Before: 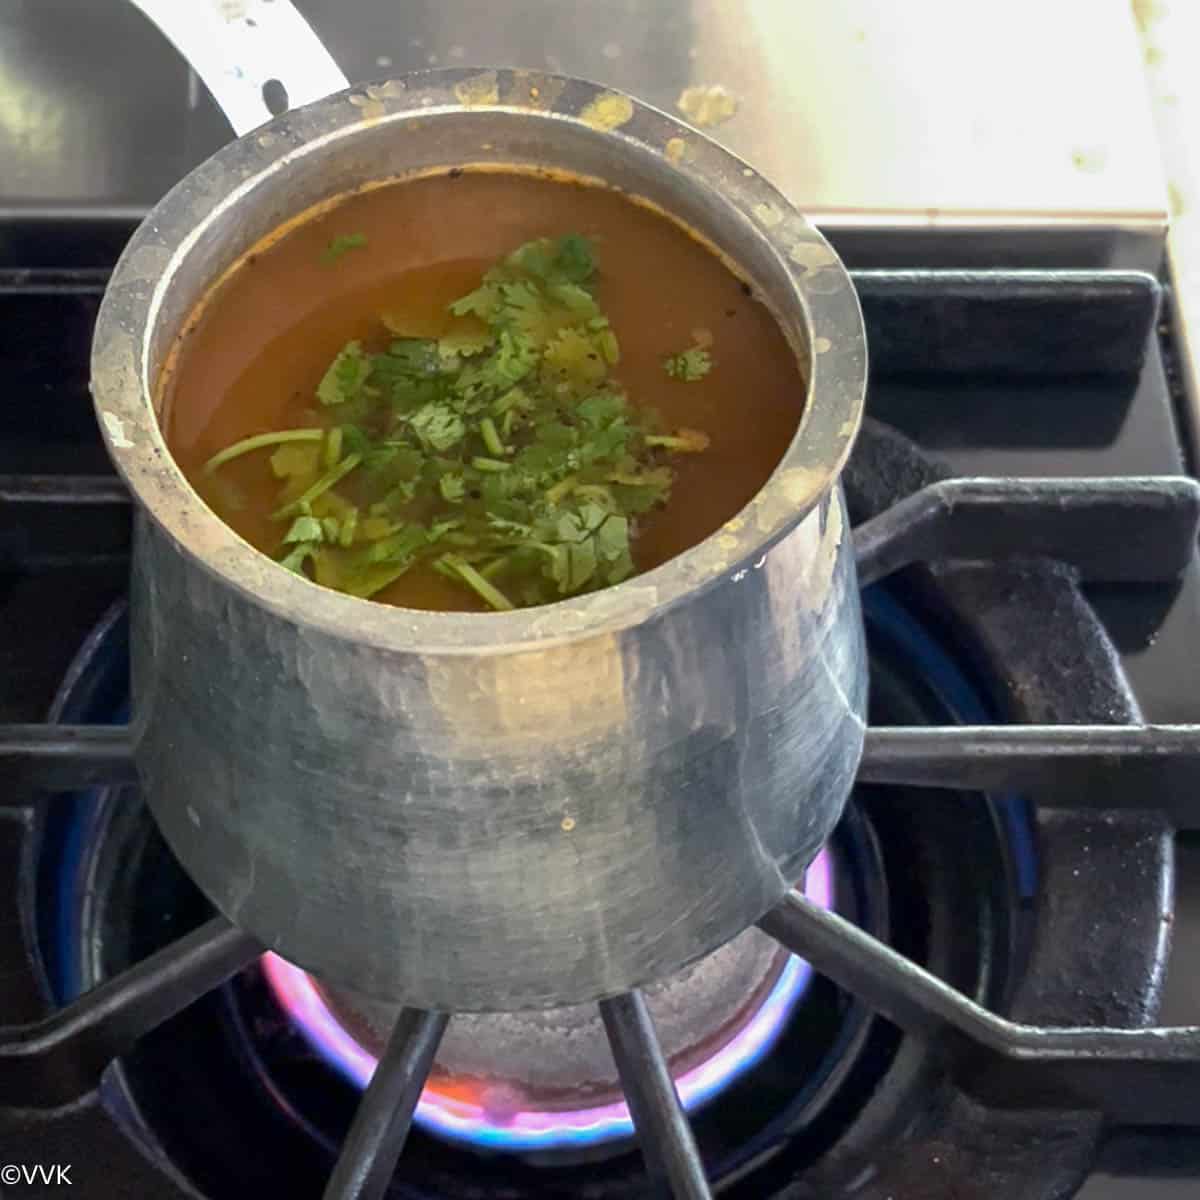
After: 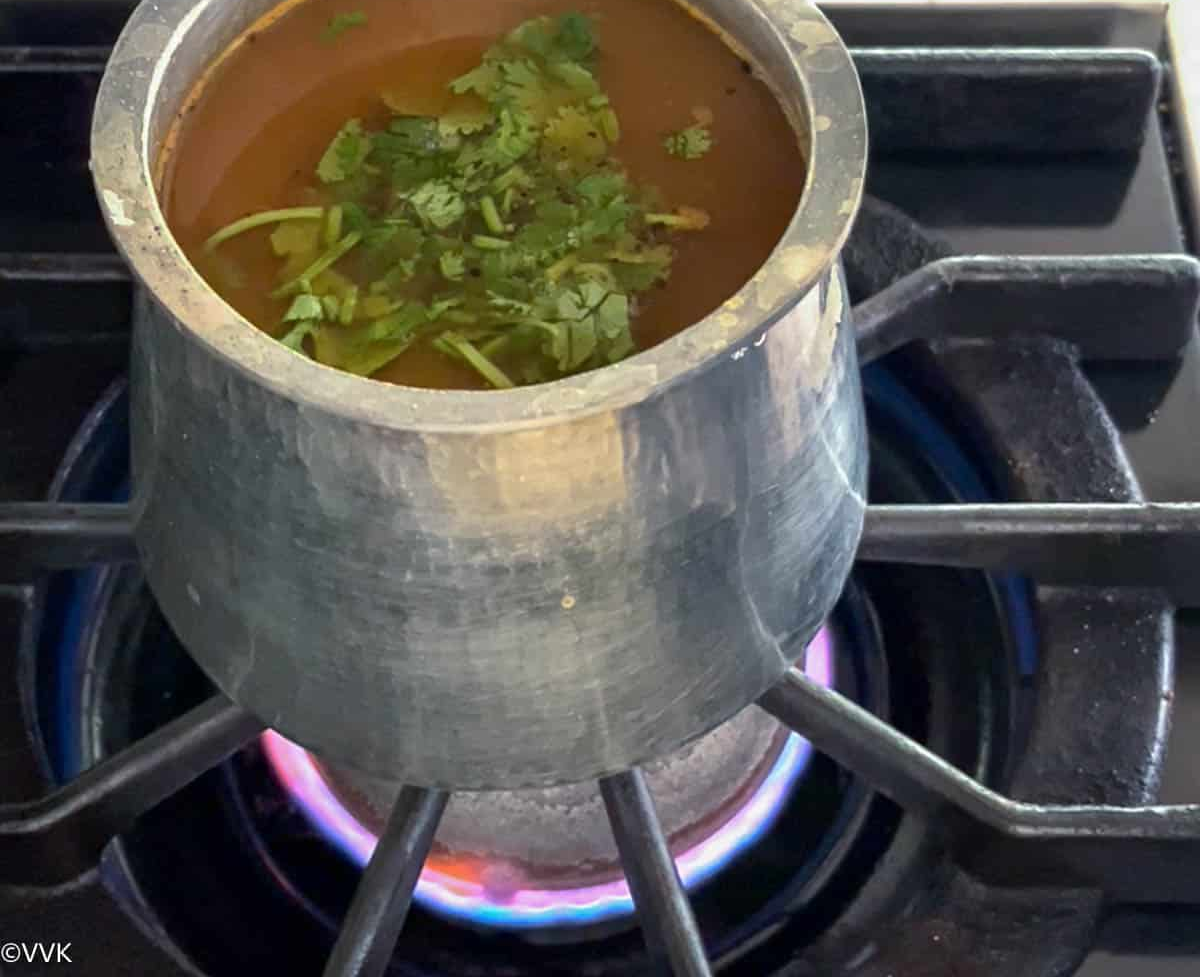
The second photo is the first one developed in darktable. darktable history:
color balance: output saturation 98.5%
crop and rotate: top 18.507%
